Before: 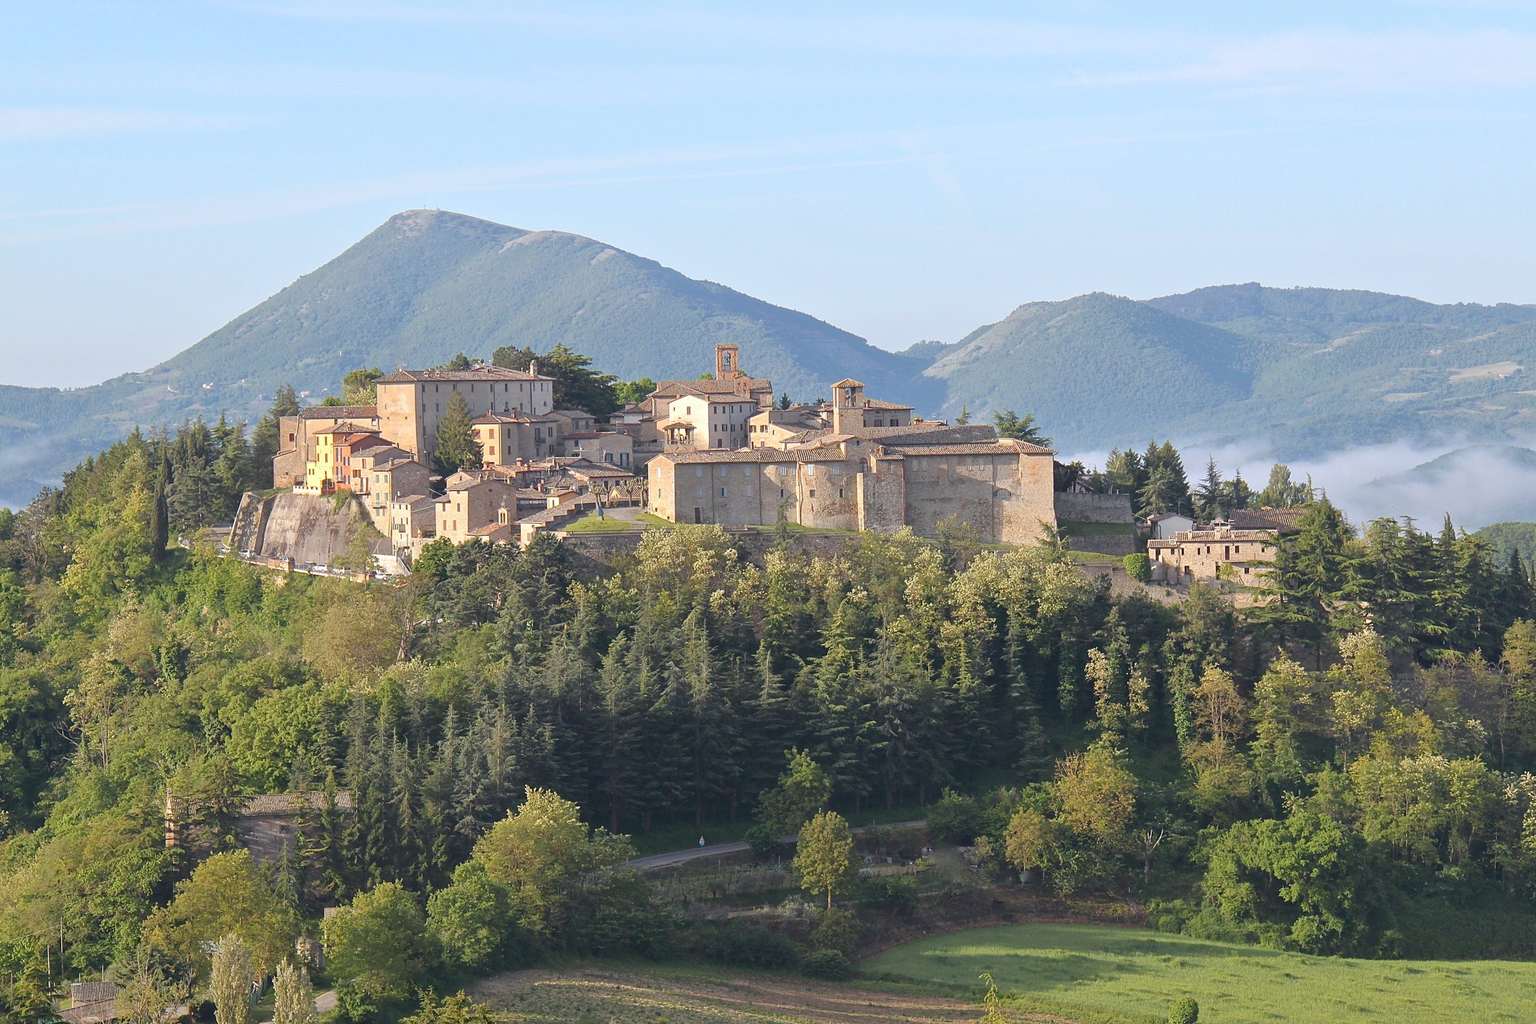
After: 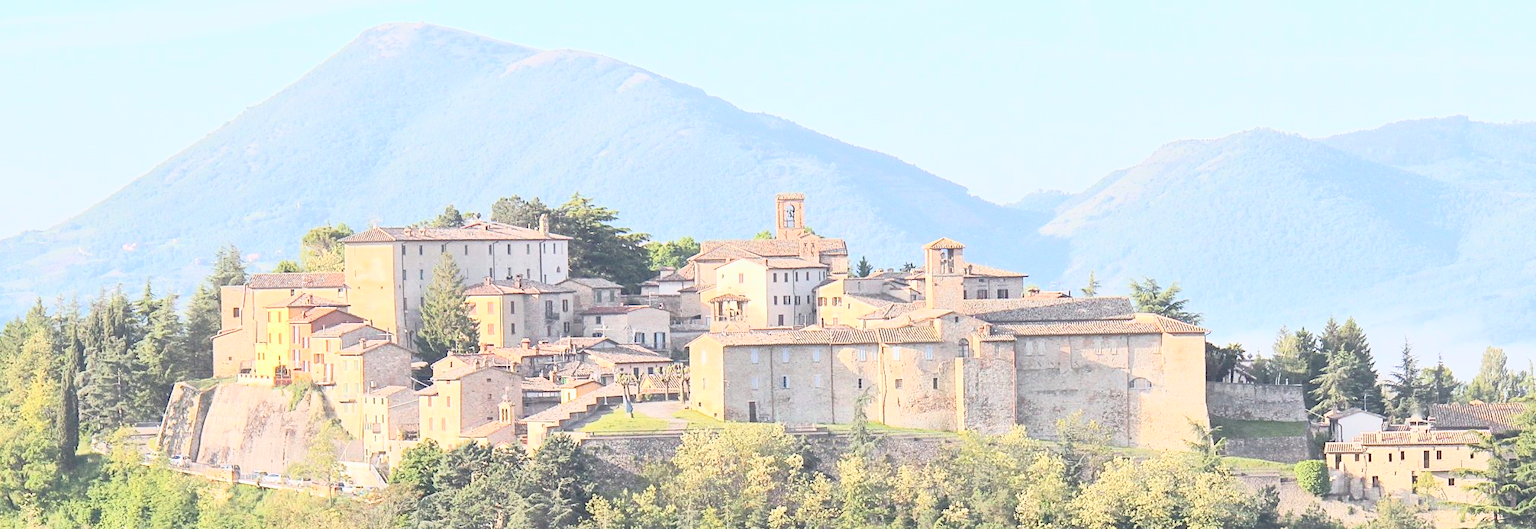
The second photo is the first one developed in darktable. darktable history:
crop: left 6.931%, top 18.761%, right 14.453%, bottom 40.6%
exposure: exposure 0.299 EV, compensate highlight preservation false
tone curve: curves: ch0 [(0, 0.052) (0.207, 0.35) (0.392, 0.592) (0.54, 0.803) (0.725, 0.922) (0.99, 0.974)], color space Lab, independent channels, preserve colors none
